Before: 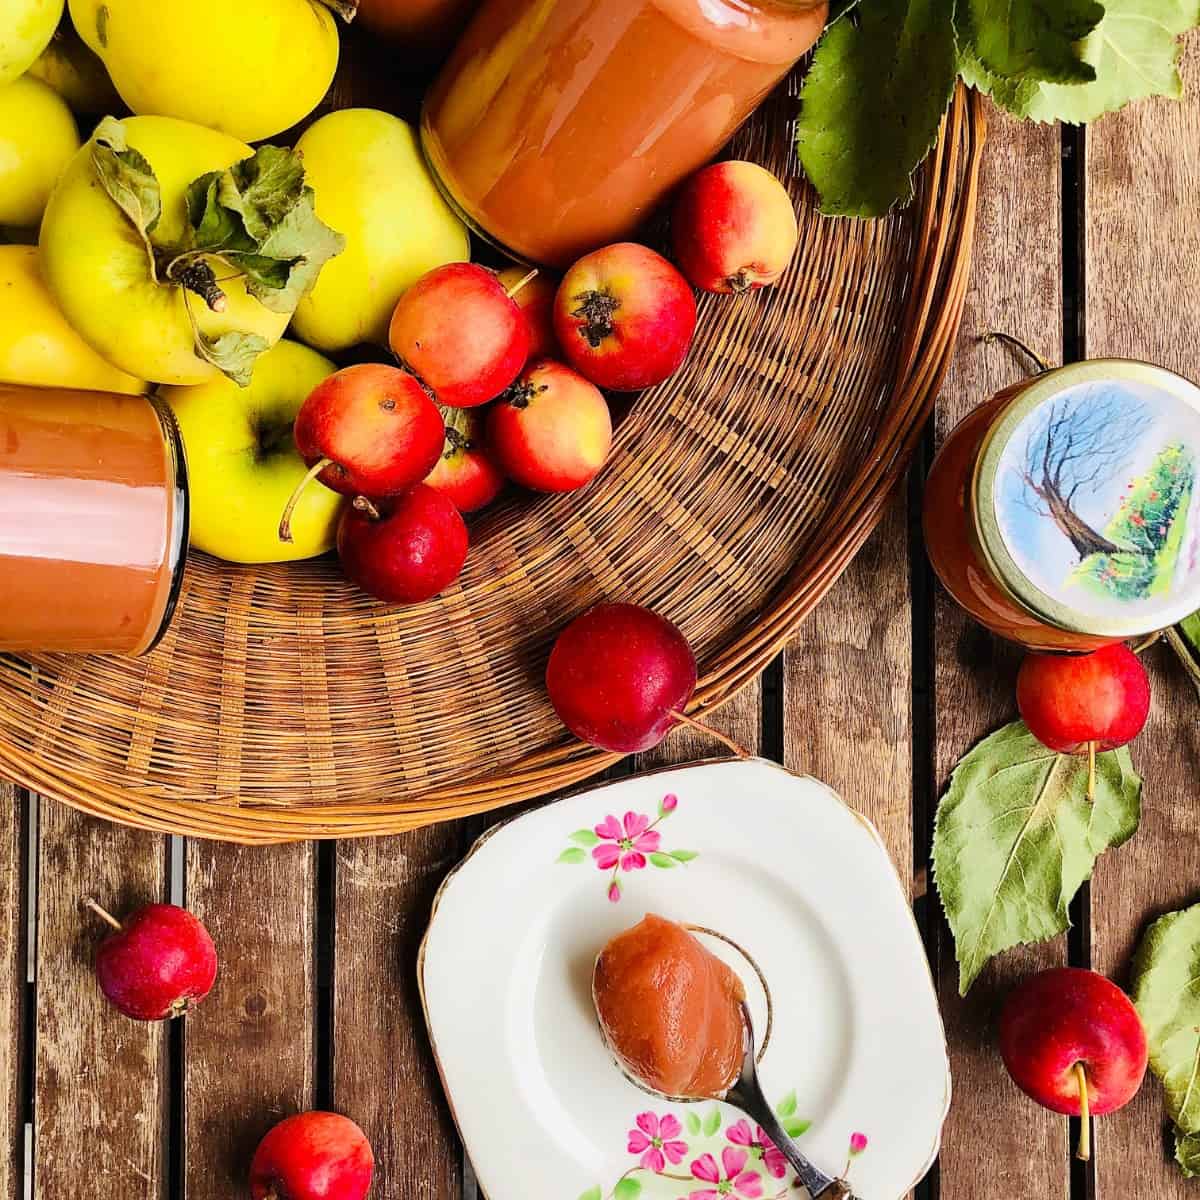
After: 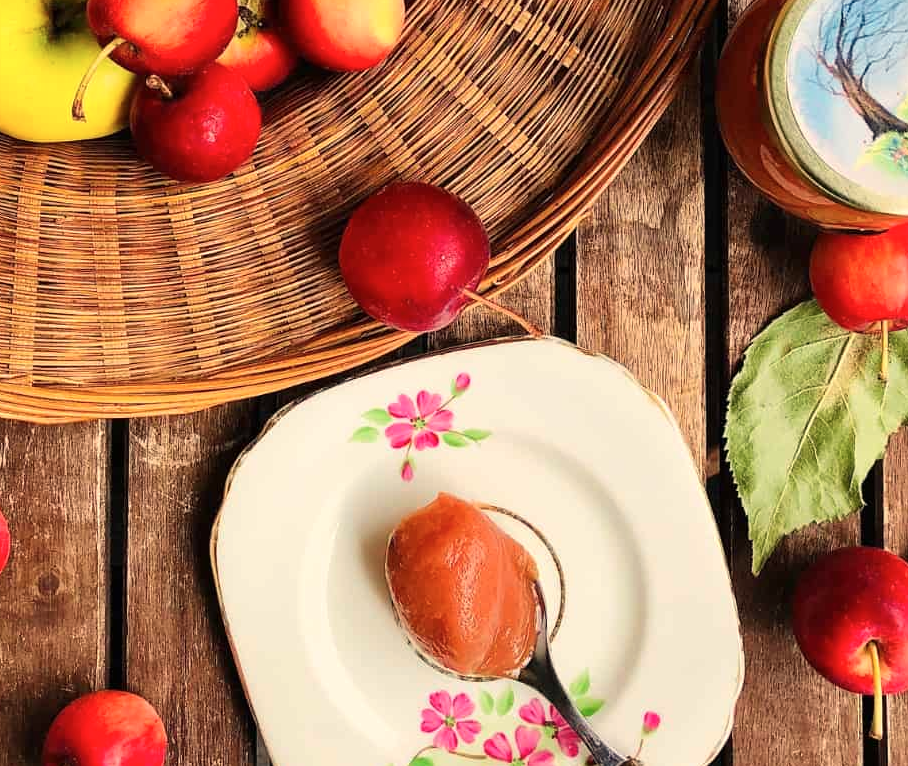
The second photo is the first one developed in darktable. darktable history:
color calibration: x 0.37, y 0.382, temperature 4313.32 K
white balance: red 1.123, blue 0.83
crop and rotate: left 17.299%, top 35.115%, right 7.015%, bottom 1.024%
